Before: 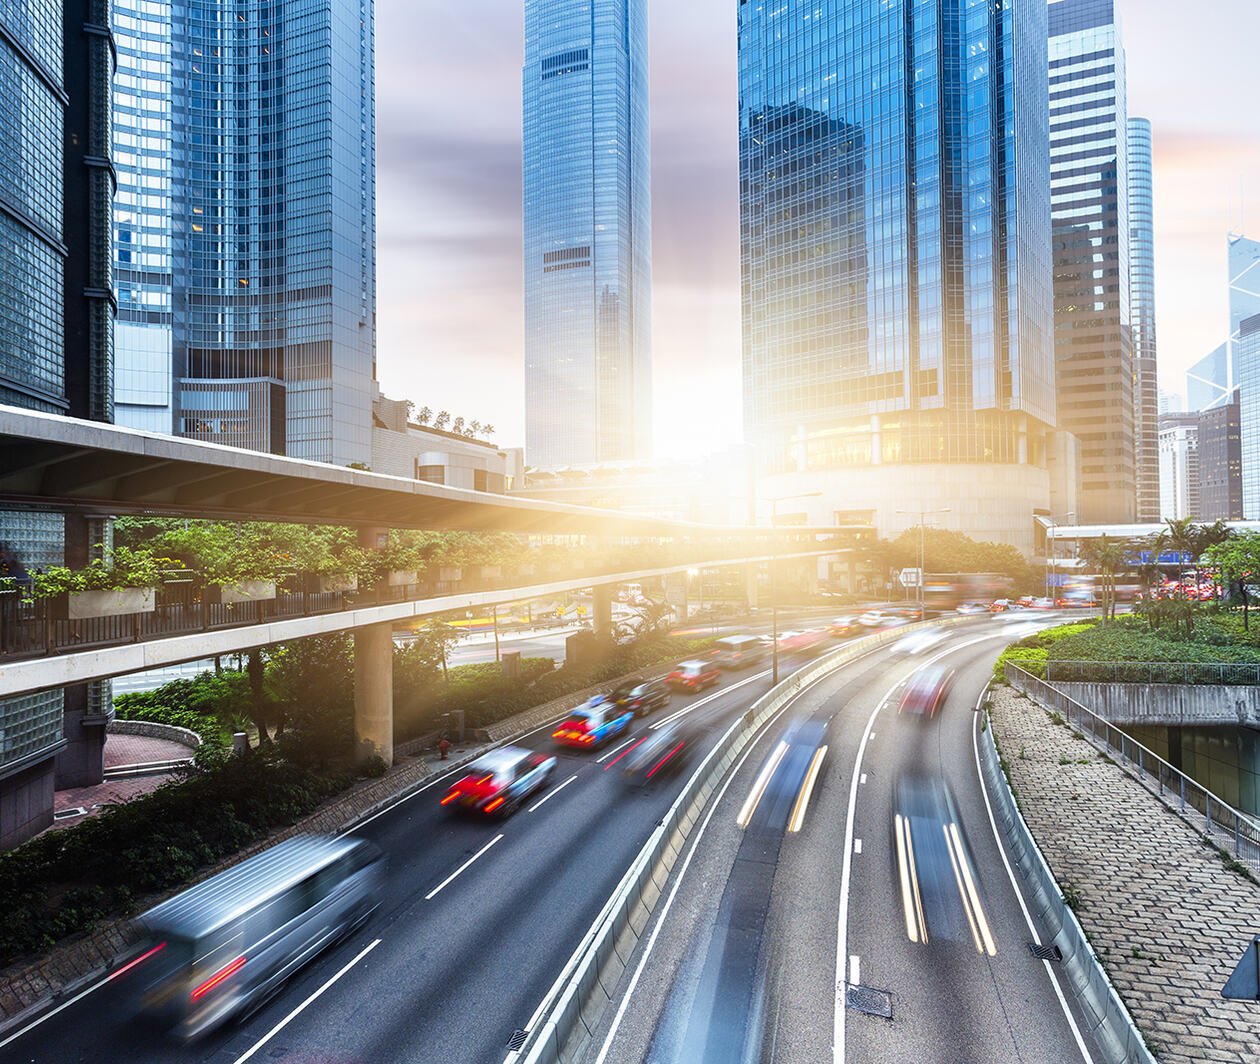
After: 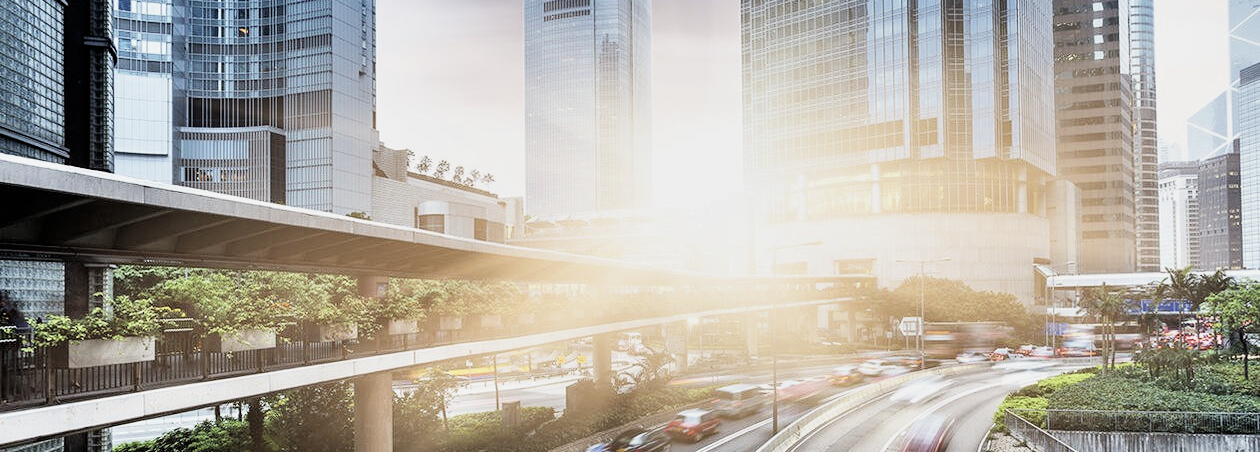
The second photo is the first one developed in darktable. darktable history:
filmic rgb: black relative exposure -7.74 EV, white relative exposure 4.44 EV, hardness 3.76, latitude 49.61%, contrast 1.101
exposure: exposure 0.55 EV, compensate exposure bias true, compensate highlight preservation false
crop and rotate: top 23.609%, bottom 33.904%
shadows and highlights: shadows 52.8, soften with gaussian
contrast brightness saturation: contrast 0.097, saturation -0.37
